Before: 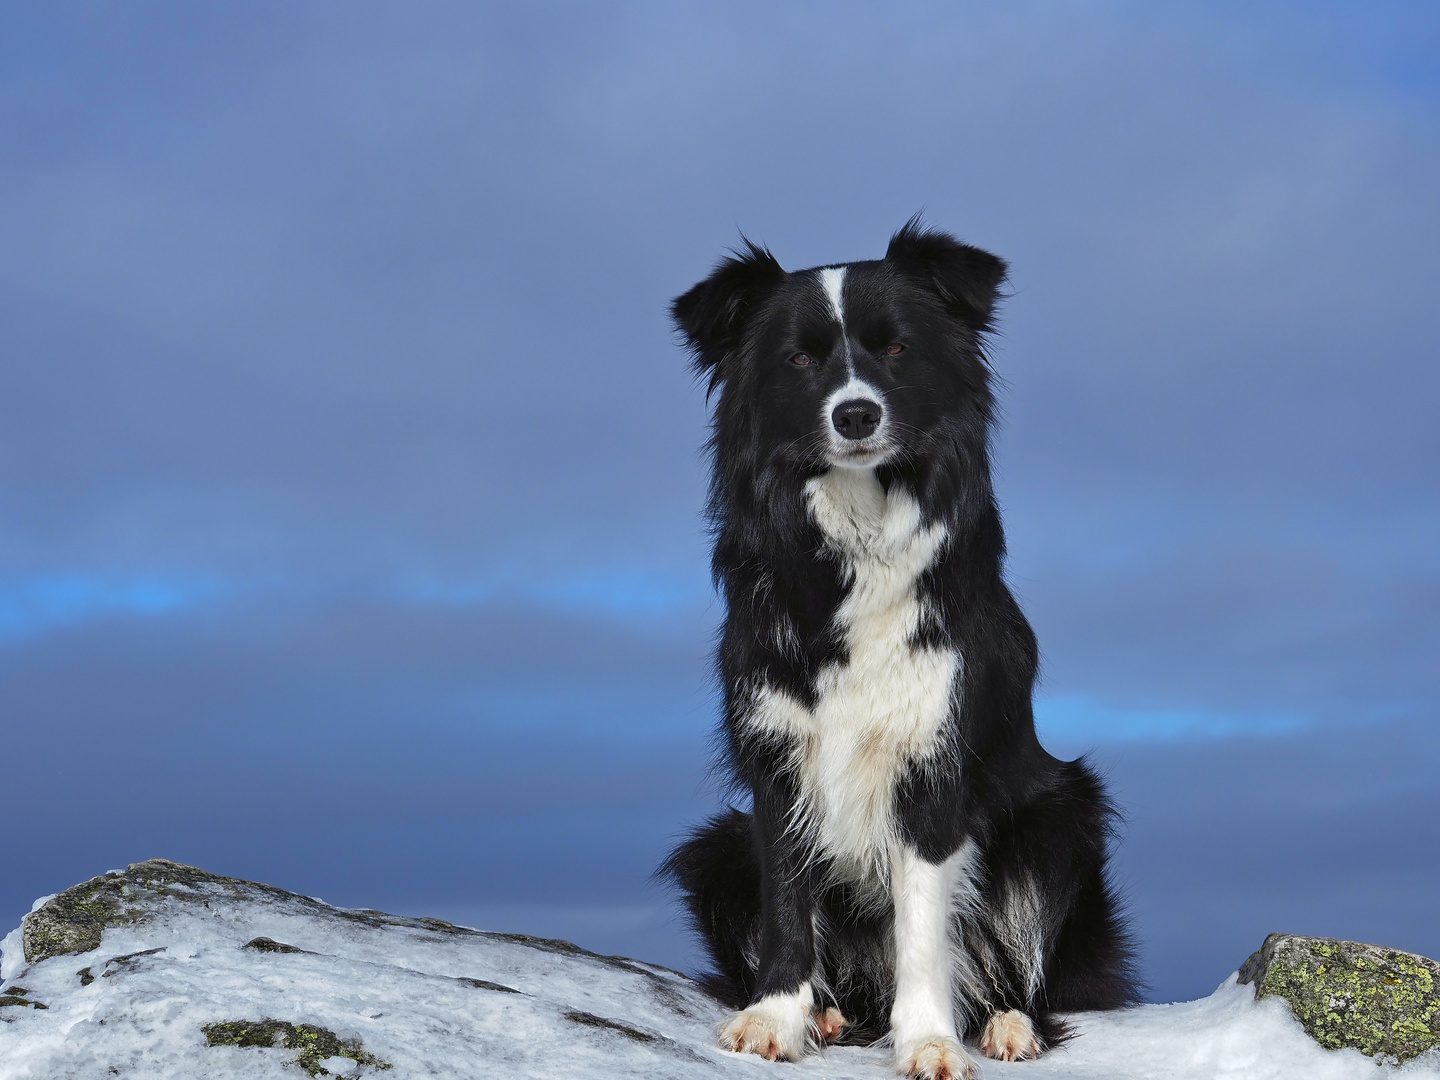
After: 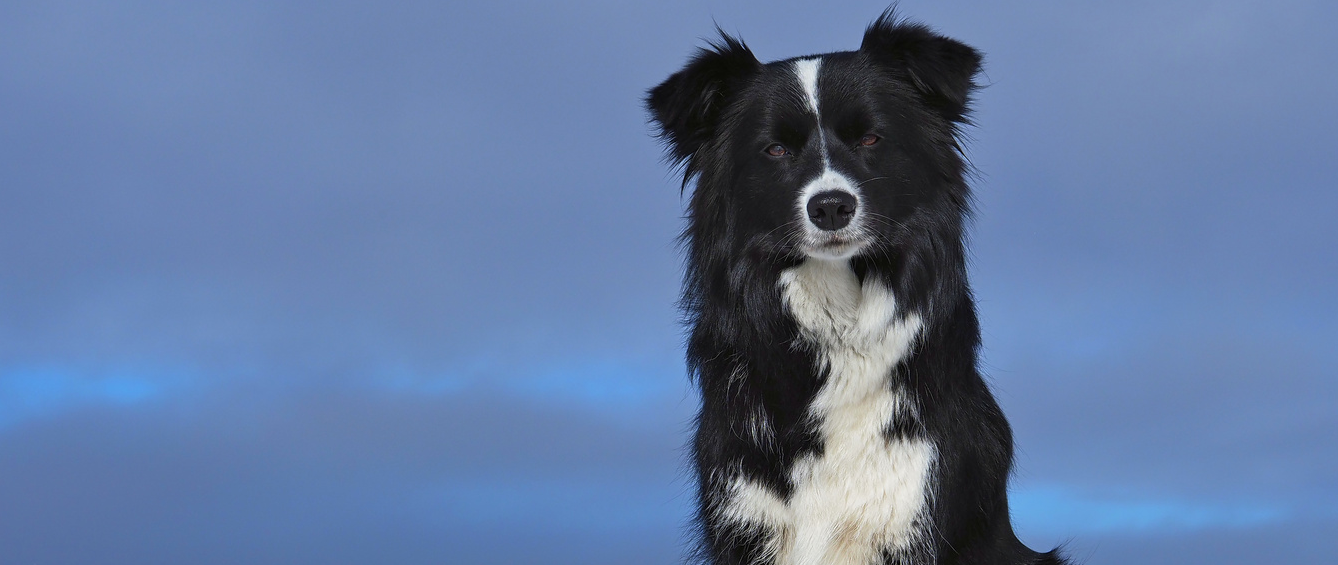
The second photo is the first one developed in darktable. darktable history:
crop: left 1.751%, top 19.4%, right 5.291%, bottom 28.214%
